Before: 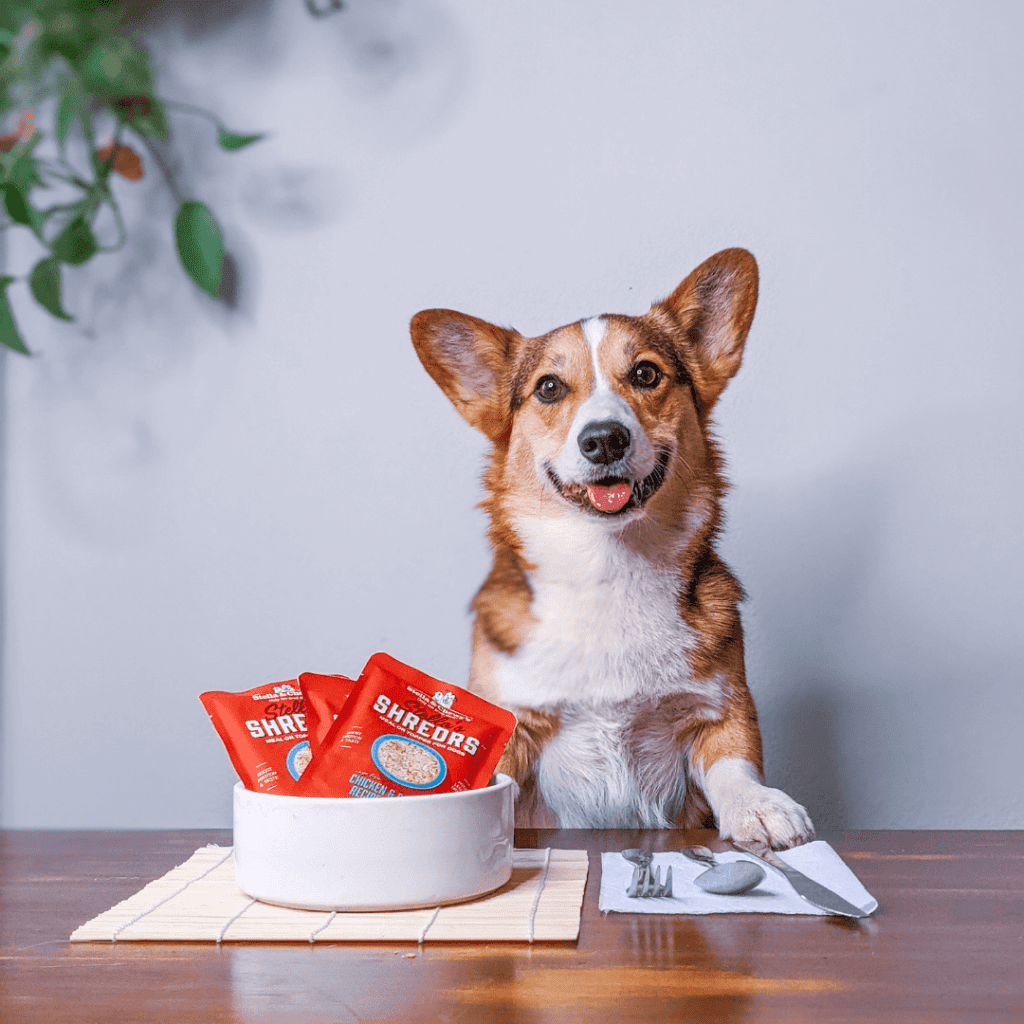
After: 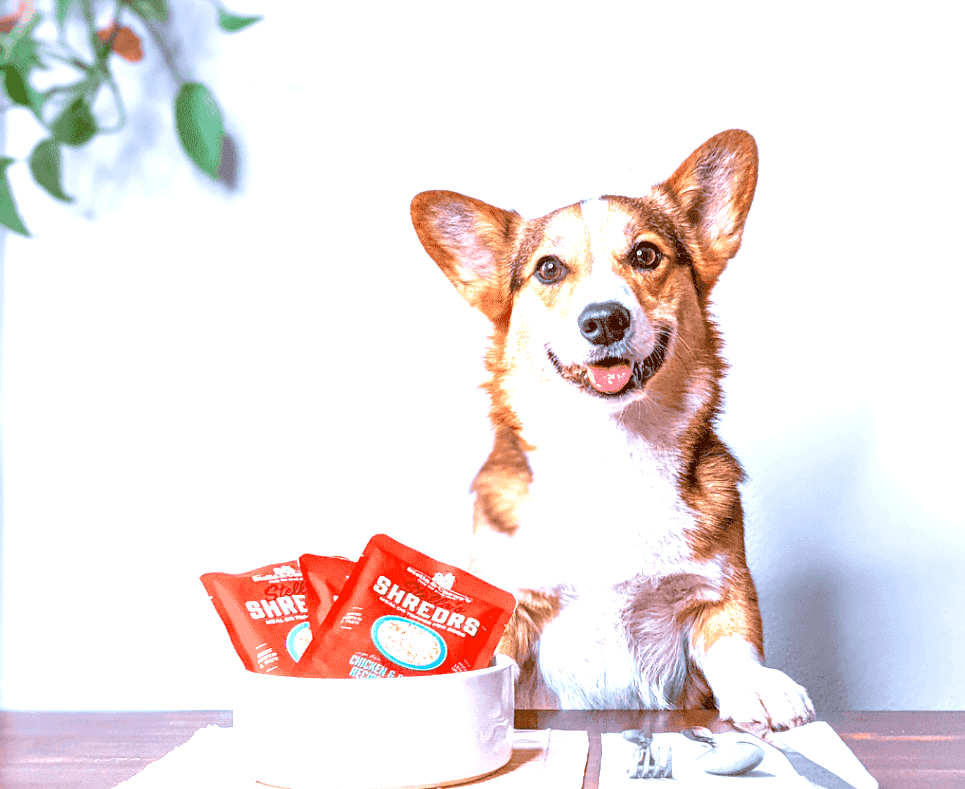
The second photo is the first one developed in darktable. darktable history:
exposure: black level correction 0, exposure 1.379 EV, compensate exposure bias true, compensate highlight preservation false
crop and rotate: angle 0.03°, top 11.643%, right 5.651%, bottom 11.189%
color balance: lift [1, 1.015, 1.004, 0.985], gamma [1, 0.958, 0.971, 1.042], gain [1, 0.956, 0.977, 1.044]
